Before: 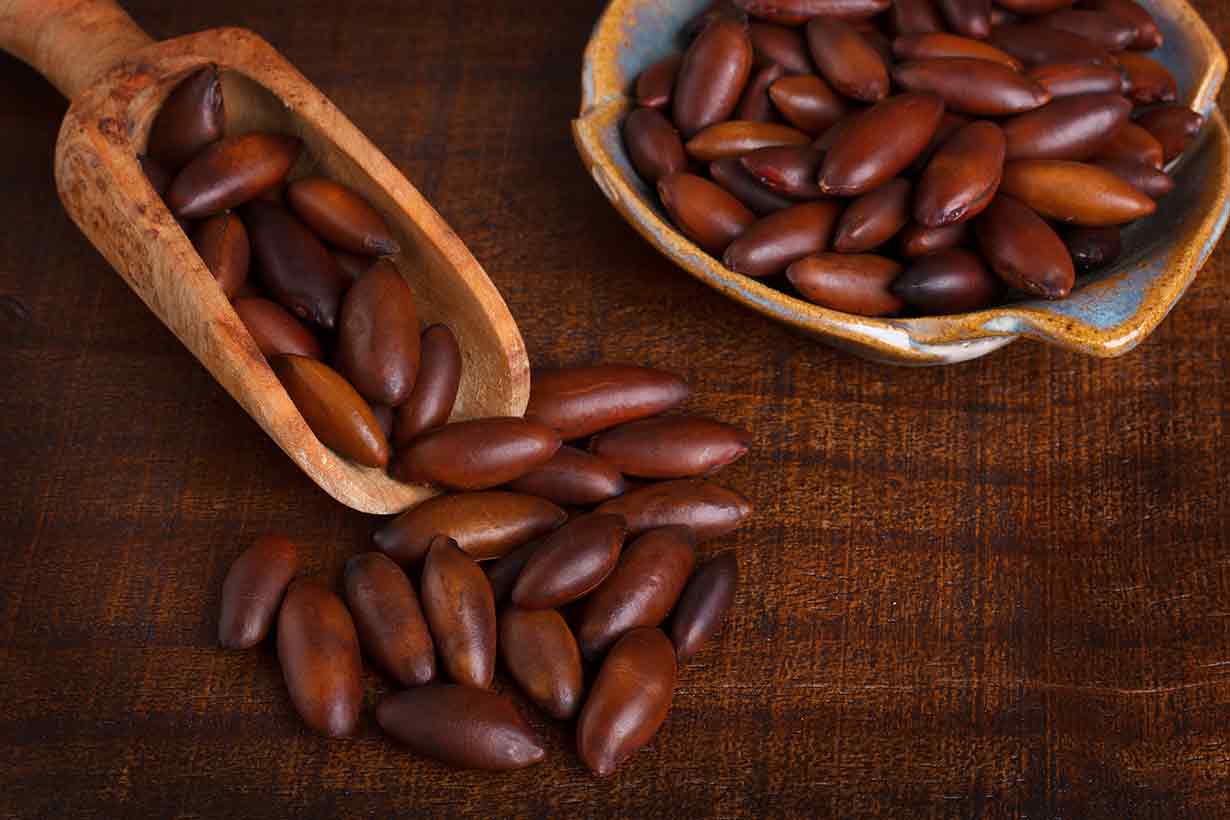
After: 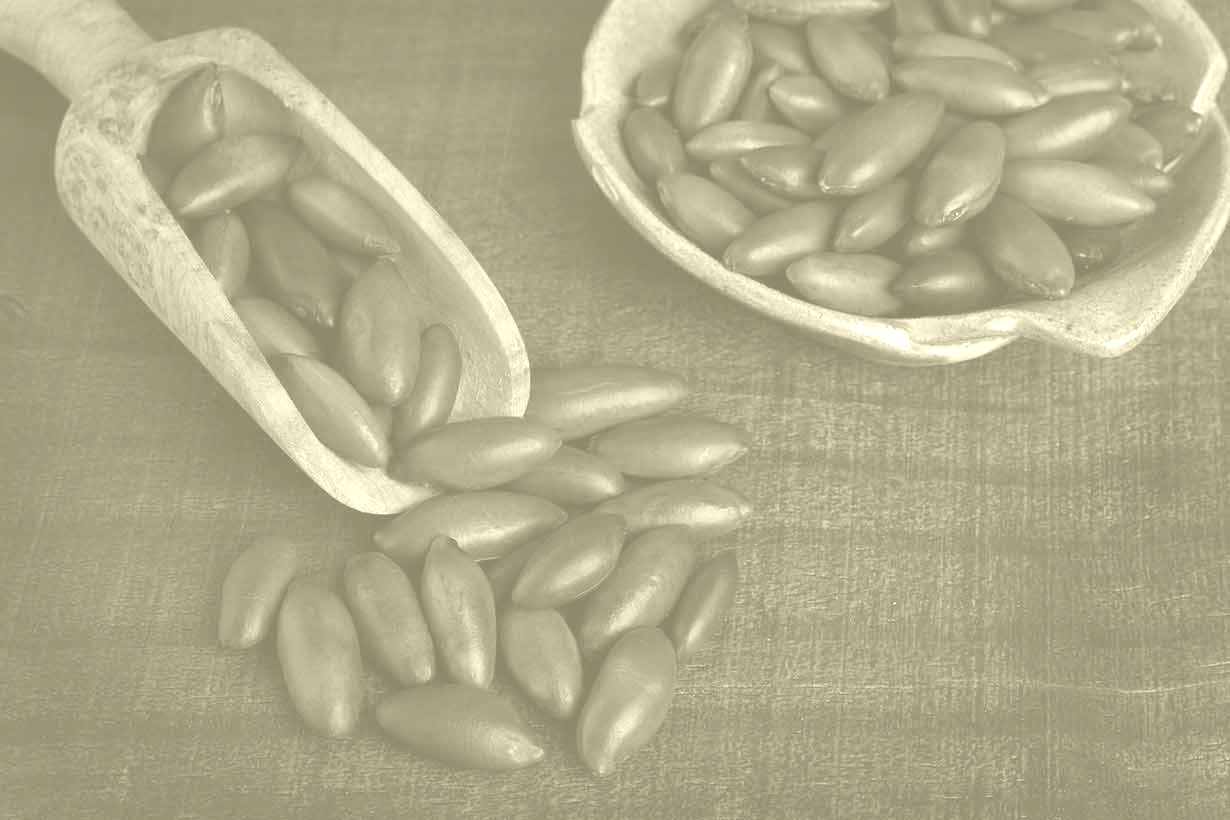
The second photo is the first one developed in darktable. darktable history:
rgb levels: preserve colors max RGB
colorize: hue 43.2°, saturation 40%, version 1
exposure: black level correction 0.001, exposure 0.5 EV, compensate exposure bias true, compensate highlight preservation false
